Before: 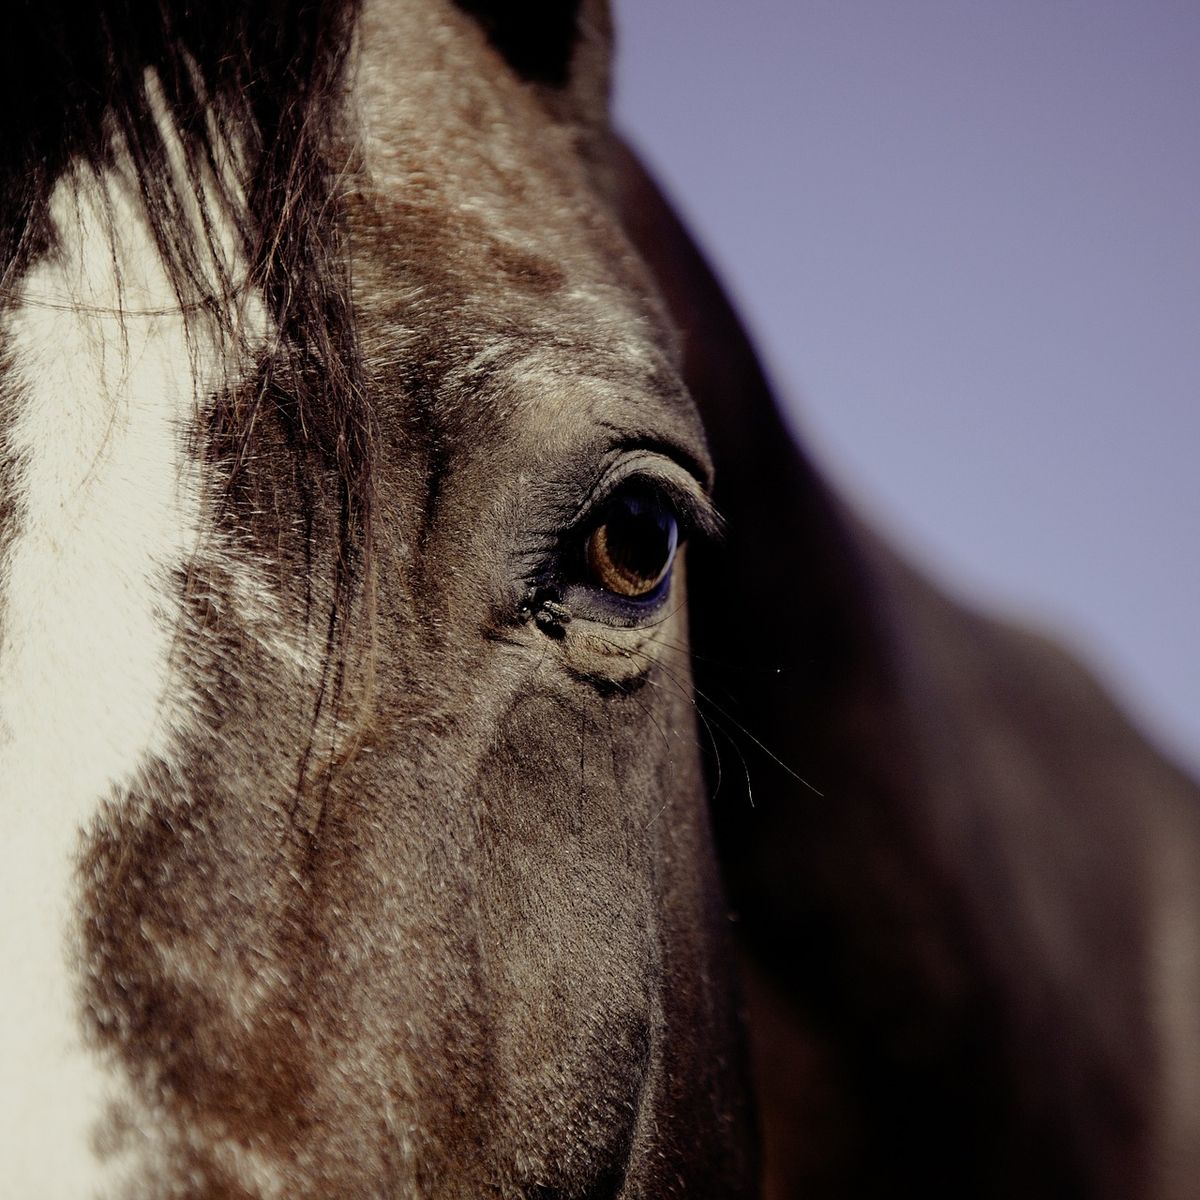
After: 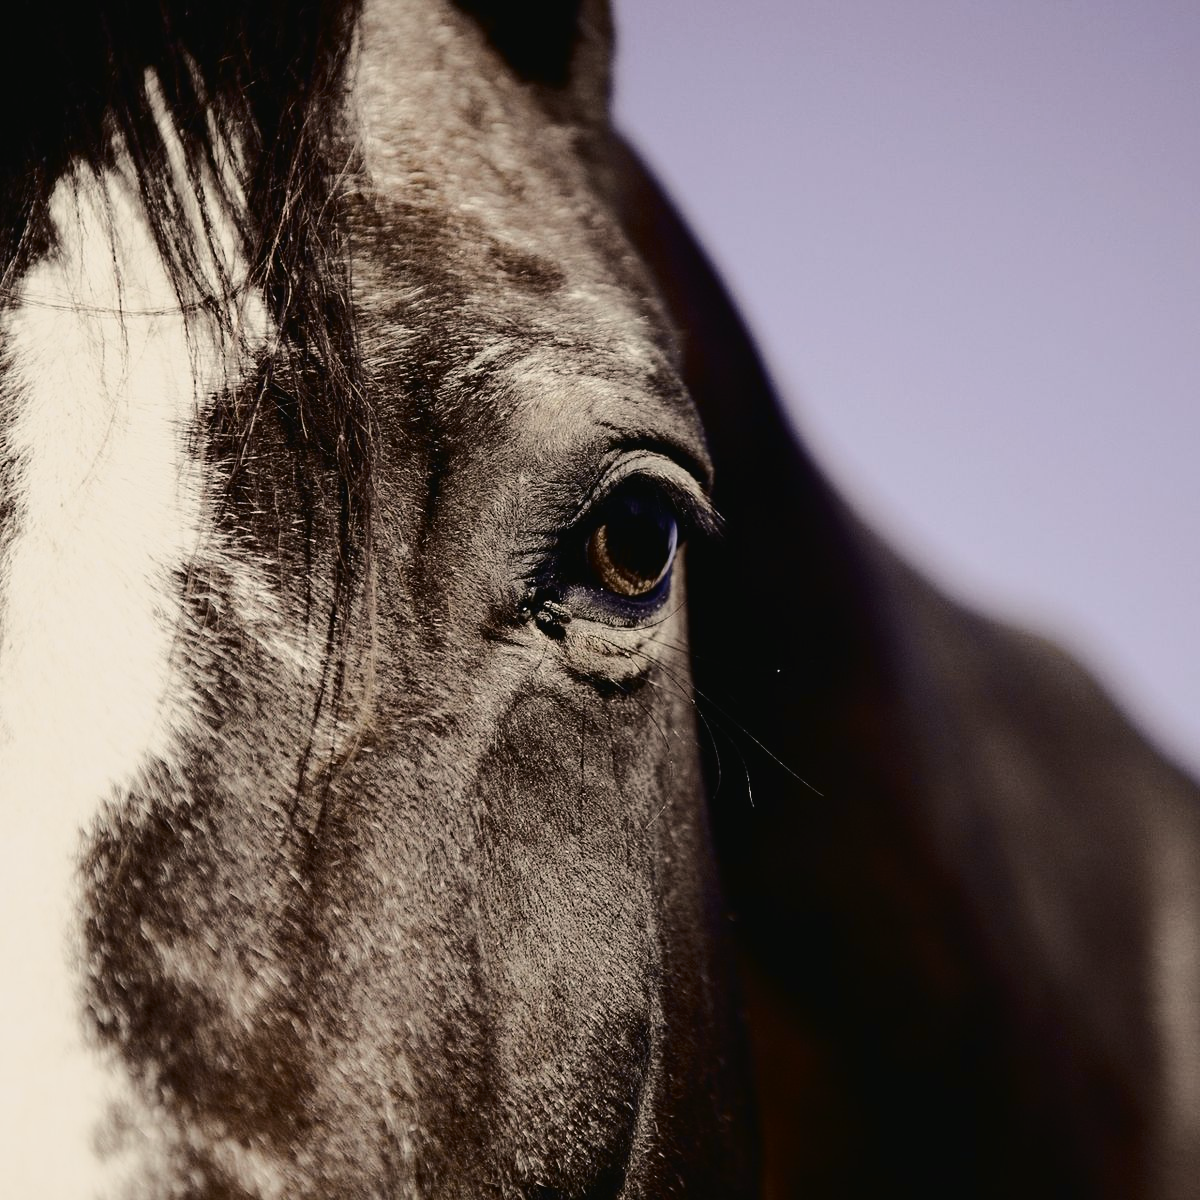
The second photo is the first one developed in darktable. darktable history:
tone curve: curves: ch0 [(0.003, 0.023) (0.071, 0.052) (0.236, 0.197) (0.466, 0.557) (0.644, 0.748) (0.803, 0.88) (0.994, 0.968)]; ch1 [(0, 0) (0.262, 0.227) (0.417, 0.386) (0.469, 0.467) (0.502, 0.498) (0.528, 0.53) (0.573, 0.57) (0.605, 0.621) (0.644, 0.671) (0.686, 0.728) (0.994, 0.987)]; ch2 [(0, 0) (0.262, 0.188) (0.385, 0.353) (0.427, 0.424) (0.495, 0.493) (0.515, 0.534) (0.547, 0.556) (0.589, 0.613) (0.644, 0.748) (1, 1)], color space Lab, independent channels, preserve colors none
color correction: highlights a* 5.59, highlights b* 5.24, saturation 0.68
white balance: red 0.98, blue 1.034
